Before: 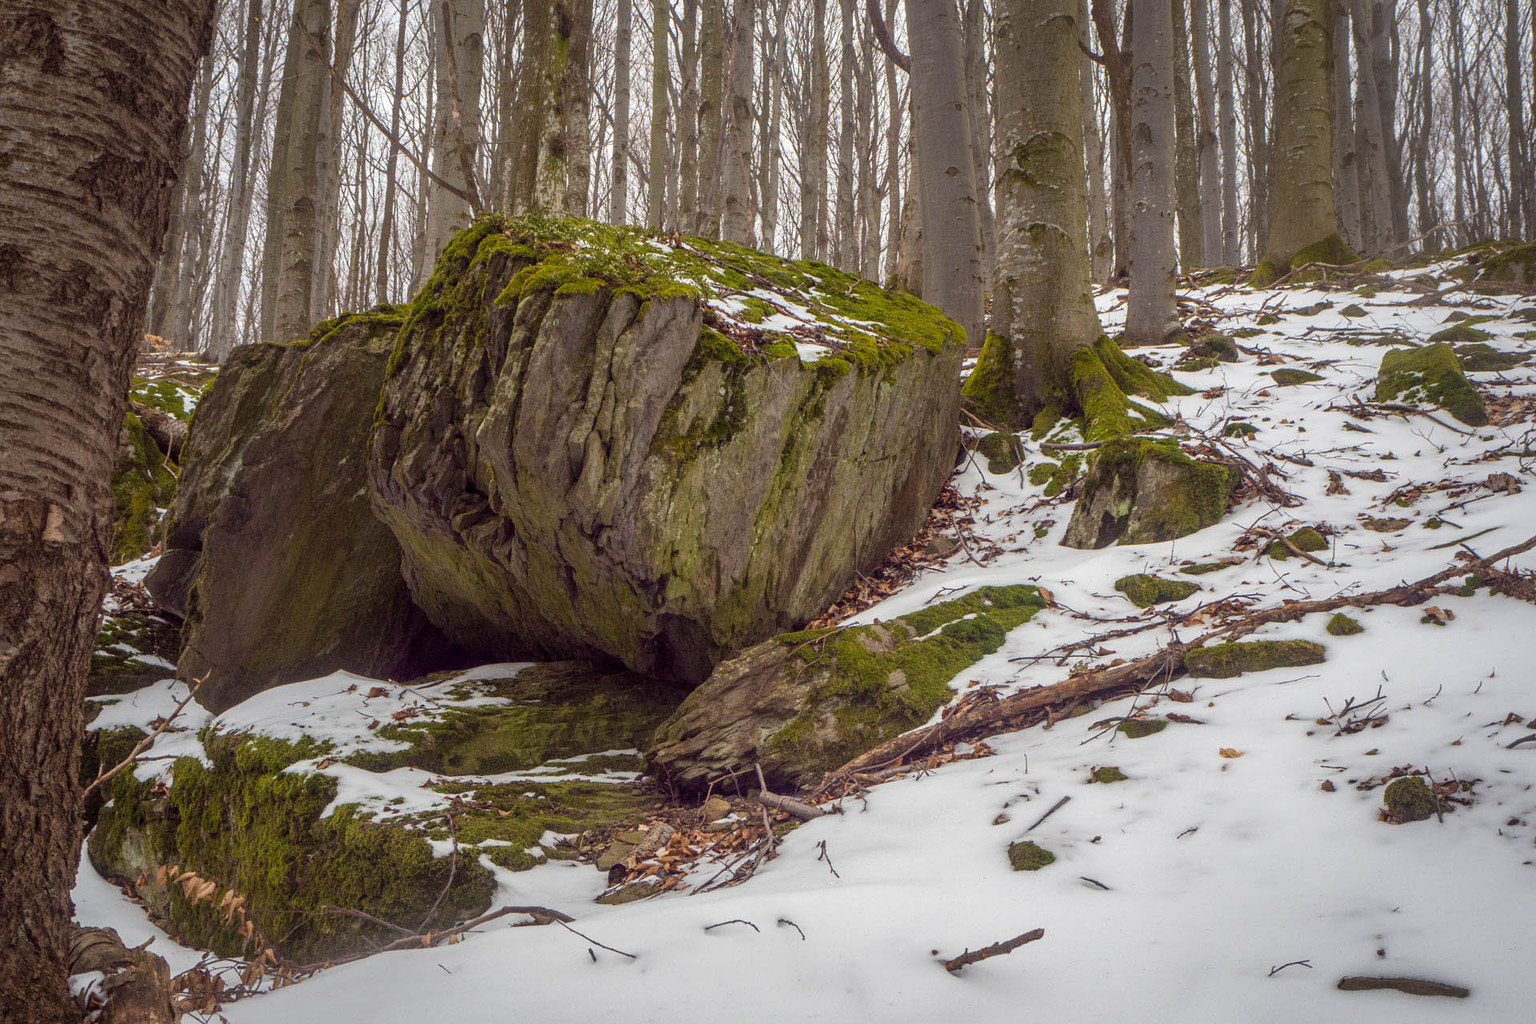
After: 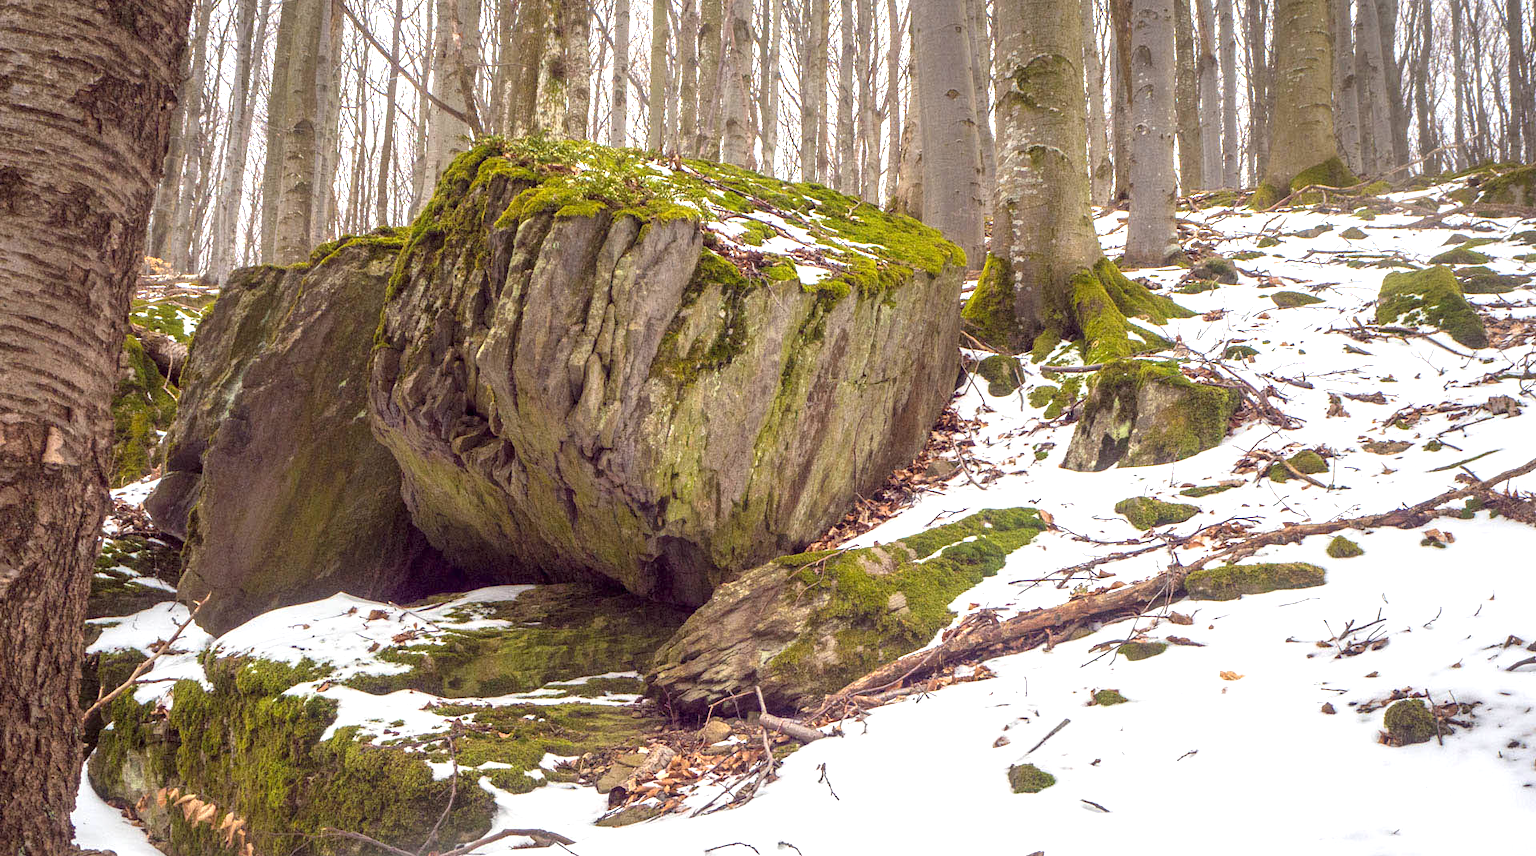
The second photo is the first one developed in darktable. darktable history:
crop: top 7.625%, bottom 8.027%
exposure: exposure 1.137 EV, compensate highlight preservation false
